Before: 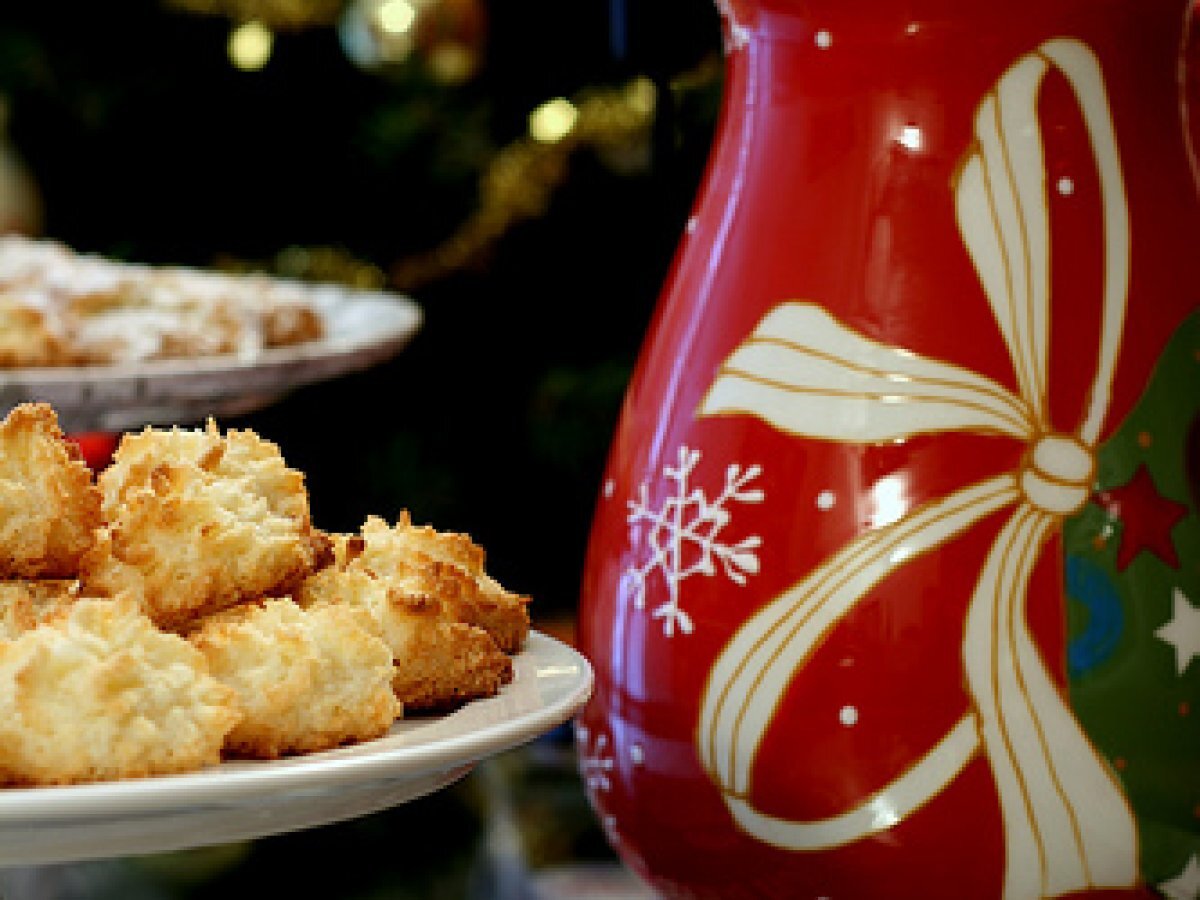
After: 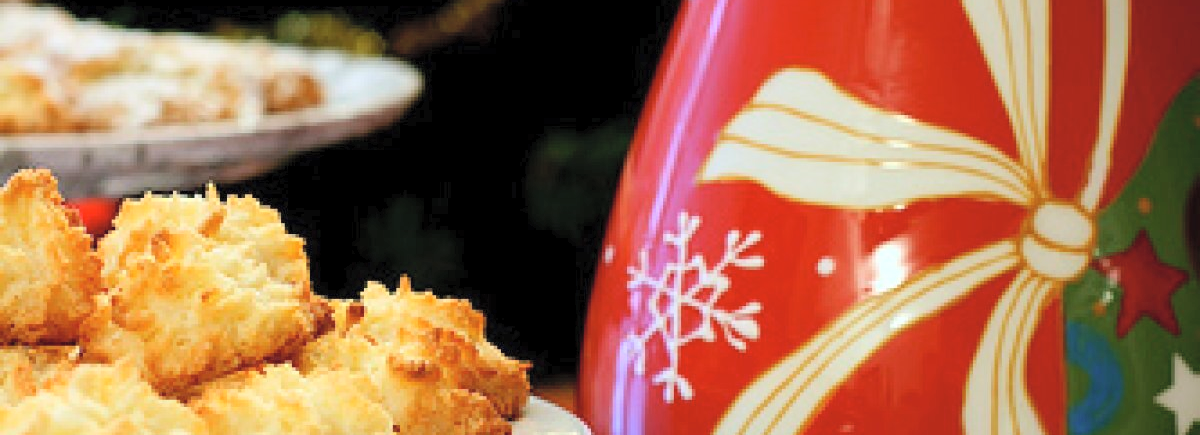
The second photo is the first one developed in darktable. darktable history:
crop and rotate: top 26.056%, bottom 25.543%
contrast brightness saturation: contrast 0.1, brightness 0.3, saturation 0.14
